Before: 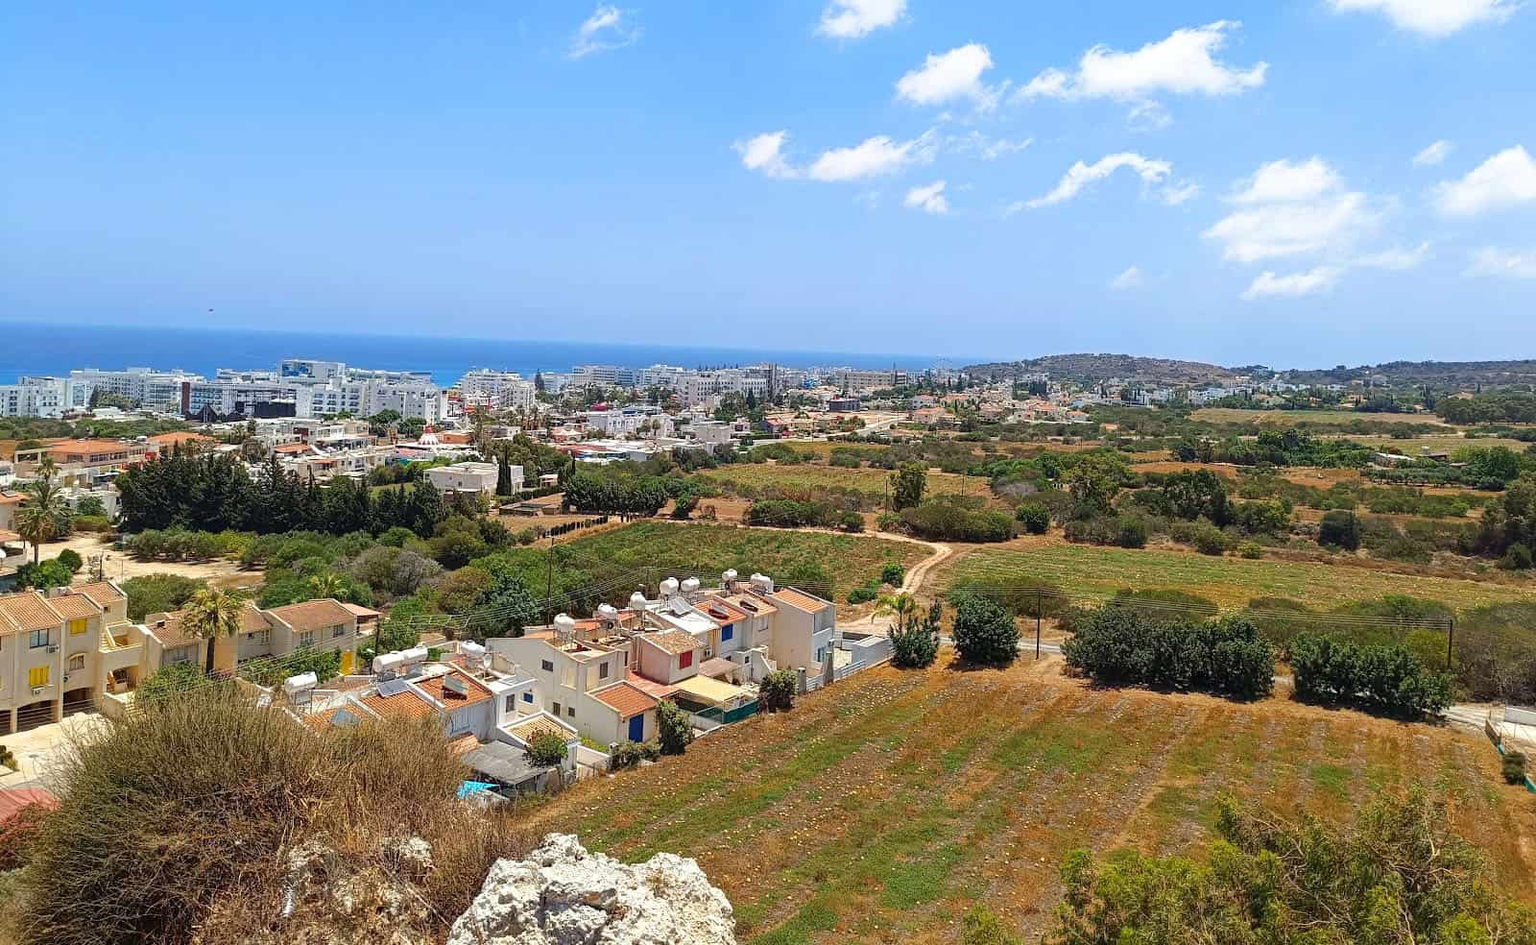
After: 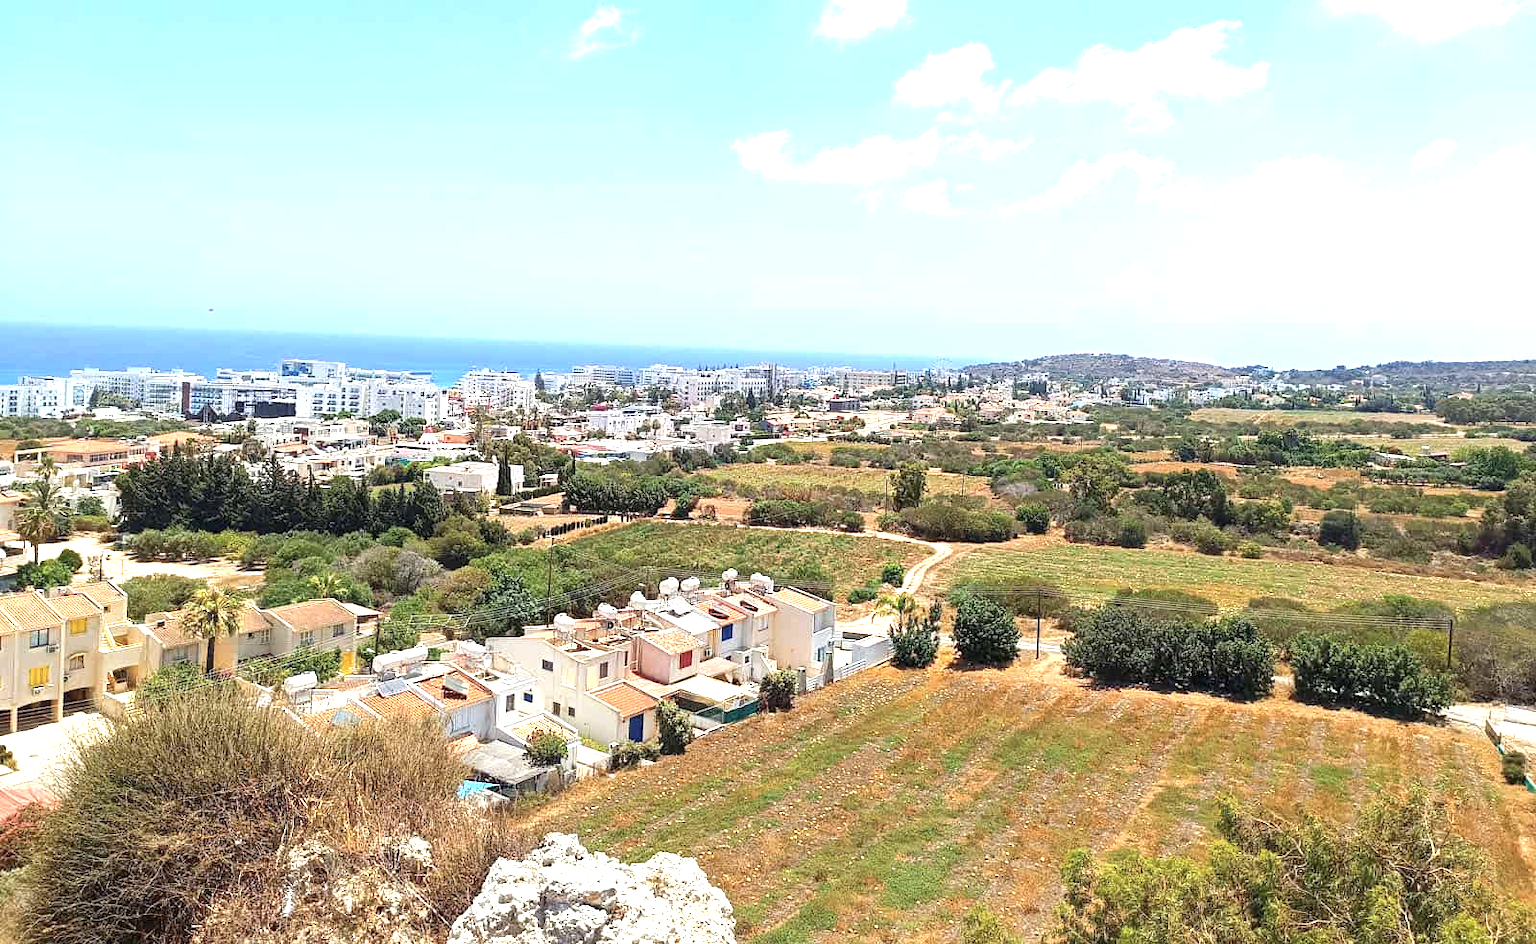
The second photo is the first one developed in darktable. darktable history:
exposure: black level correction 0.001, exposure 1.131 EV, compensate exposure bias true, compensate highlight preservation false
color correction: highlights b* 0.038, saturation 0.817
